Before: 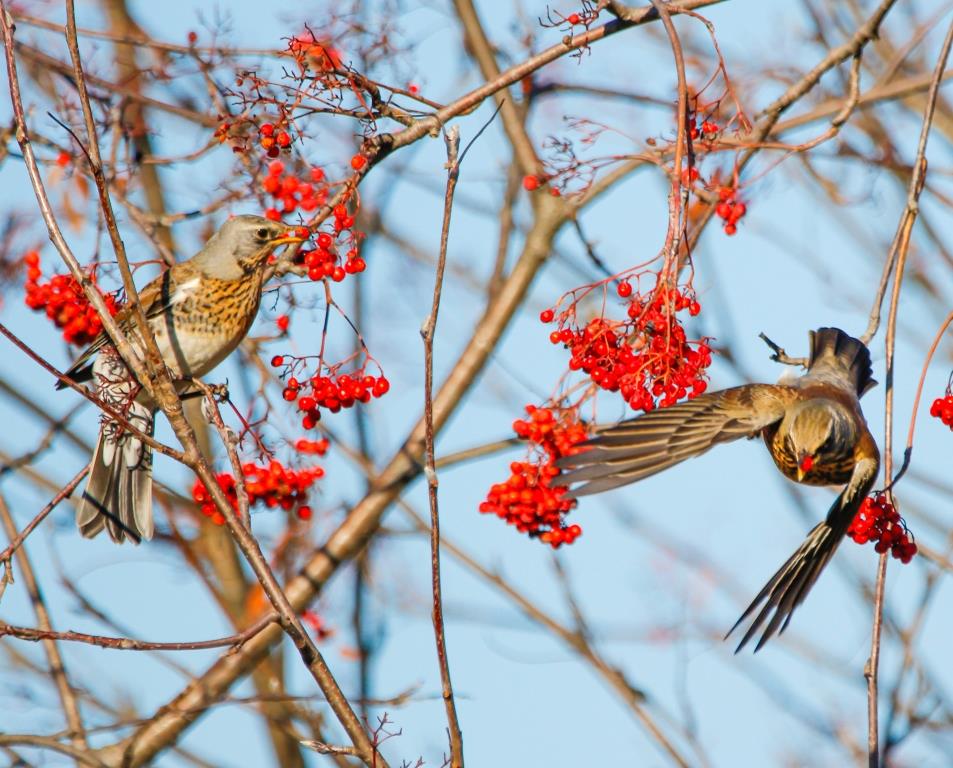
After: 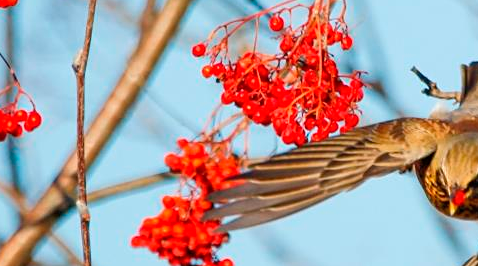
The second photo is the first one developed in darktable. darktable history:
white balance: red 1, blue 1
rotate and perspective: crop left 0, crop top 0
sharpen: amount 0.2
crop: left 36.607%, top 34.735%, right 13.146%, bottom 30.611%
